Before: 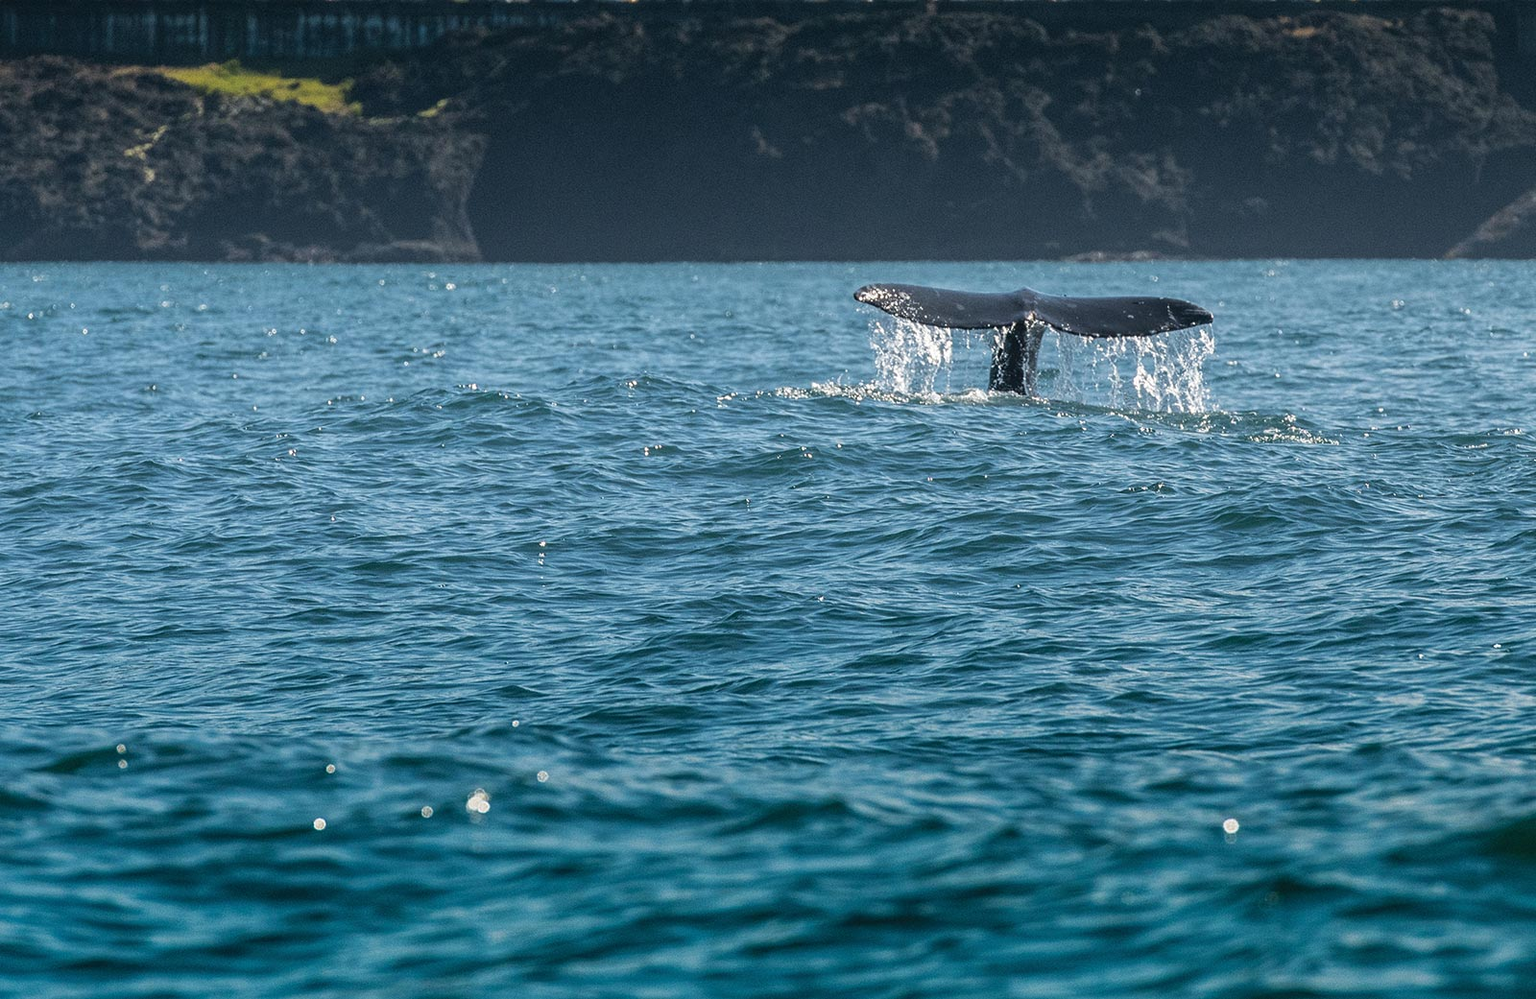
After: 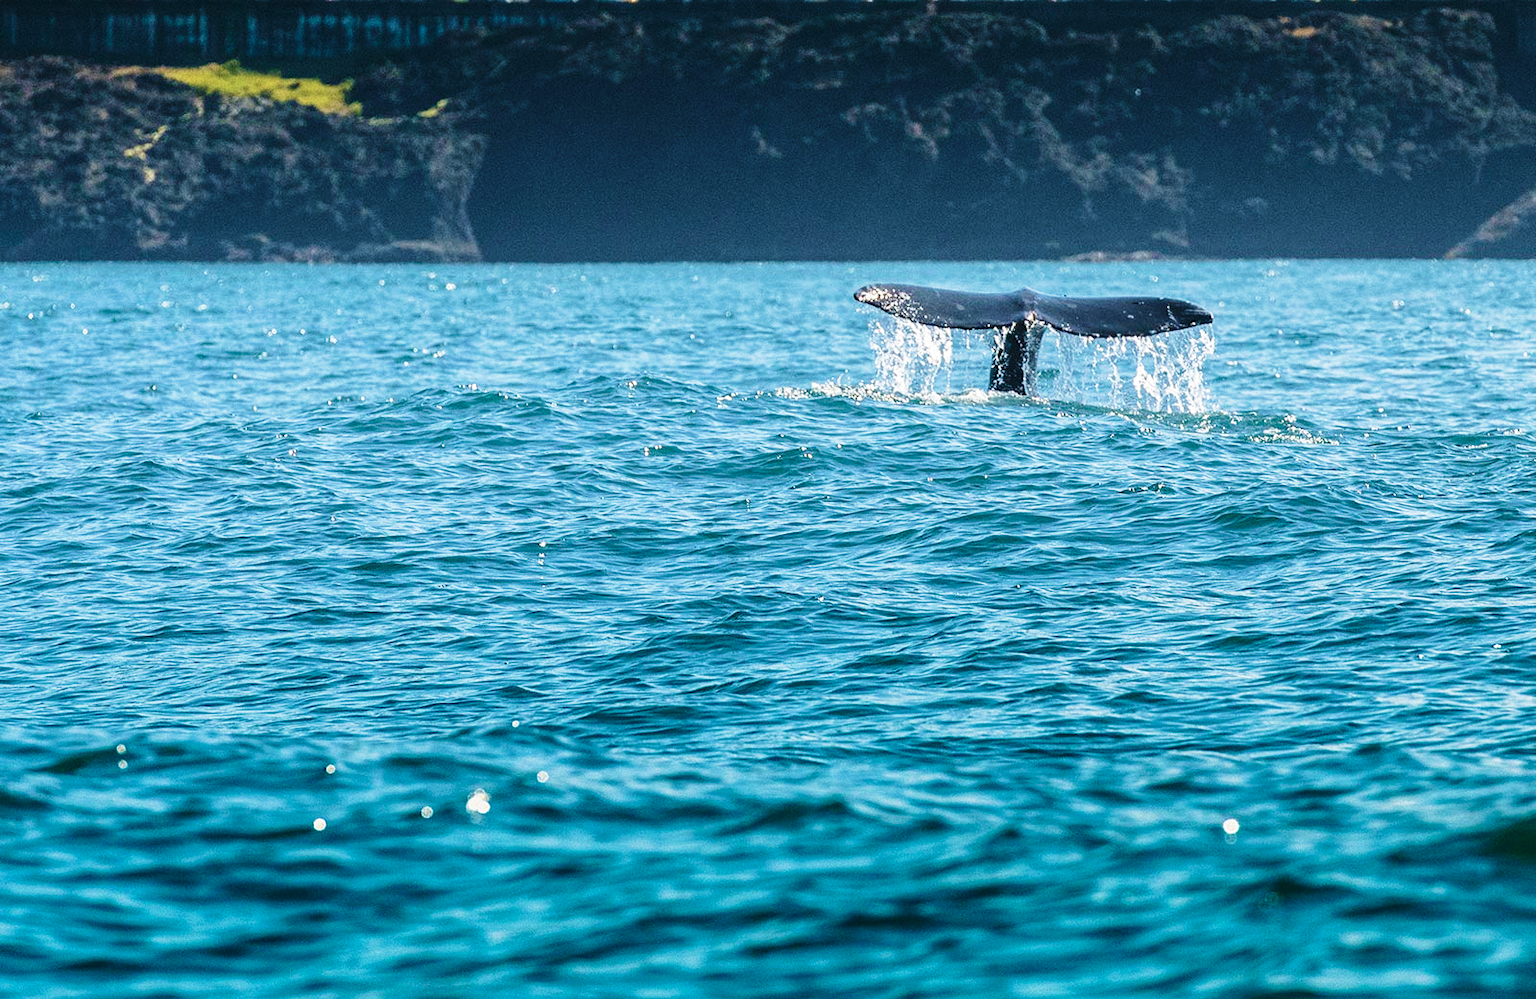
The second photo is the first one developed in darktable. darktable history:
base curve: curves: ch0 [(0, 0) (0.028, 0.03) (0.121, 0.232) (0.46, 0.748) (0.859, 0.968) (1, 1)], preserve colors none
velvia: strength 44.44%
